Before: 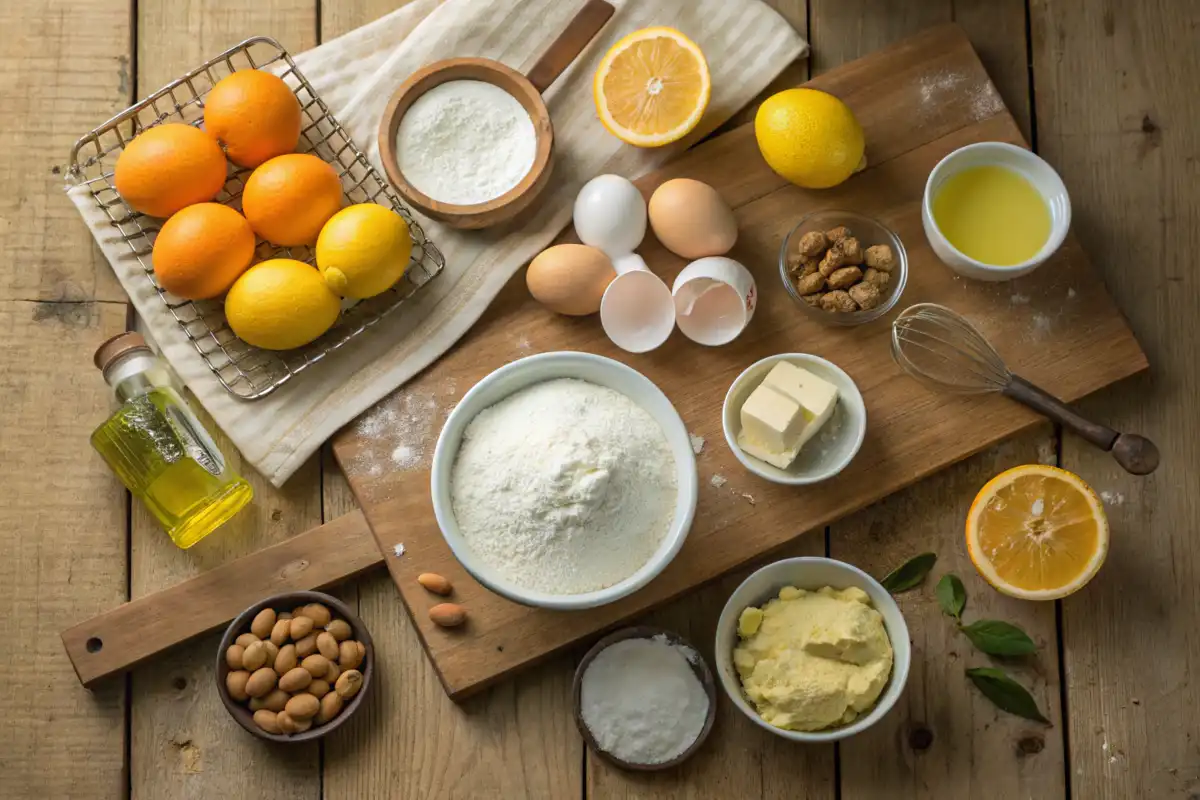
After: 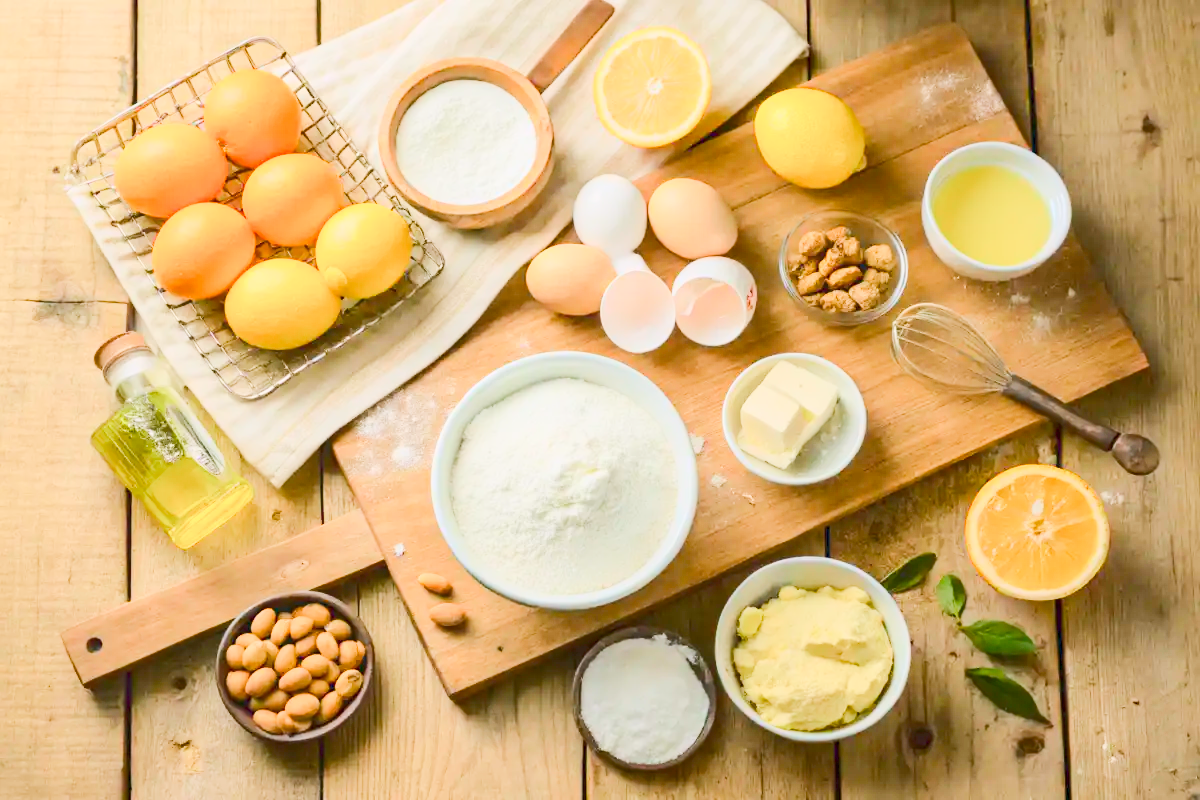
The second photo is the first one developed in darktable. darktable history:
color balance rgb: shadows lift › chroma 1%, shadows lift › hue 113°, highlights gain › chroma 0.2%, highlights gain › hue 333°, perceptual saturation grading › global saturation 20%, perceptual saturation grading › highlights -50%, perceptual saturation grading › shadows 25%, contrast -30%
contrast brightness saturation: contrast 0.2, brightness 0.15, saturation 0.14
exposure: exposure 0.74 EV, compensate highlight preservation false
rgb curve: curves: ch0 [(0, 0) (0.284, 0.292) (0.505, 0.644) (1, 1)], compensate middle gray true
